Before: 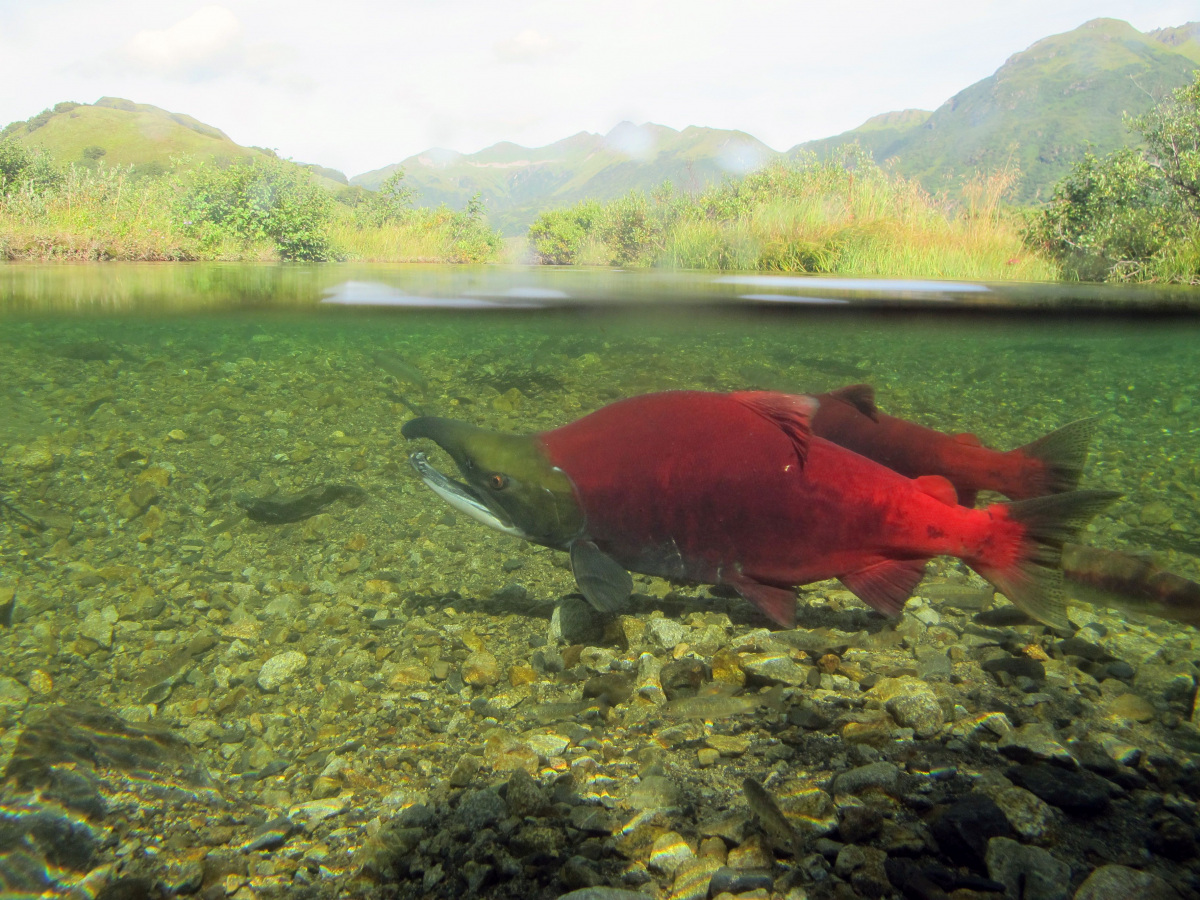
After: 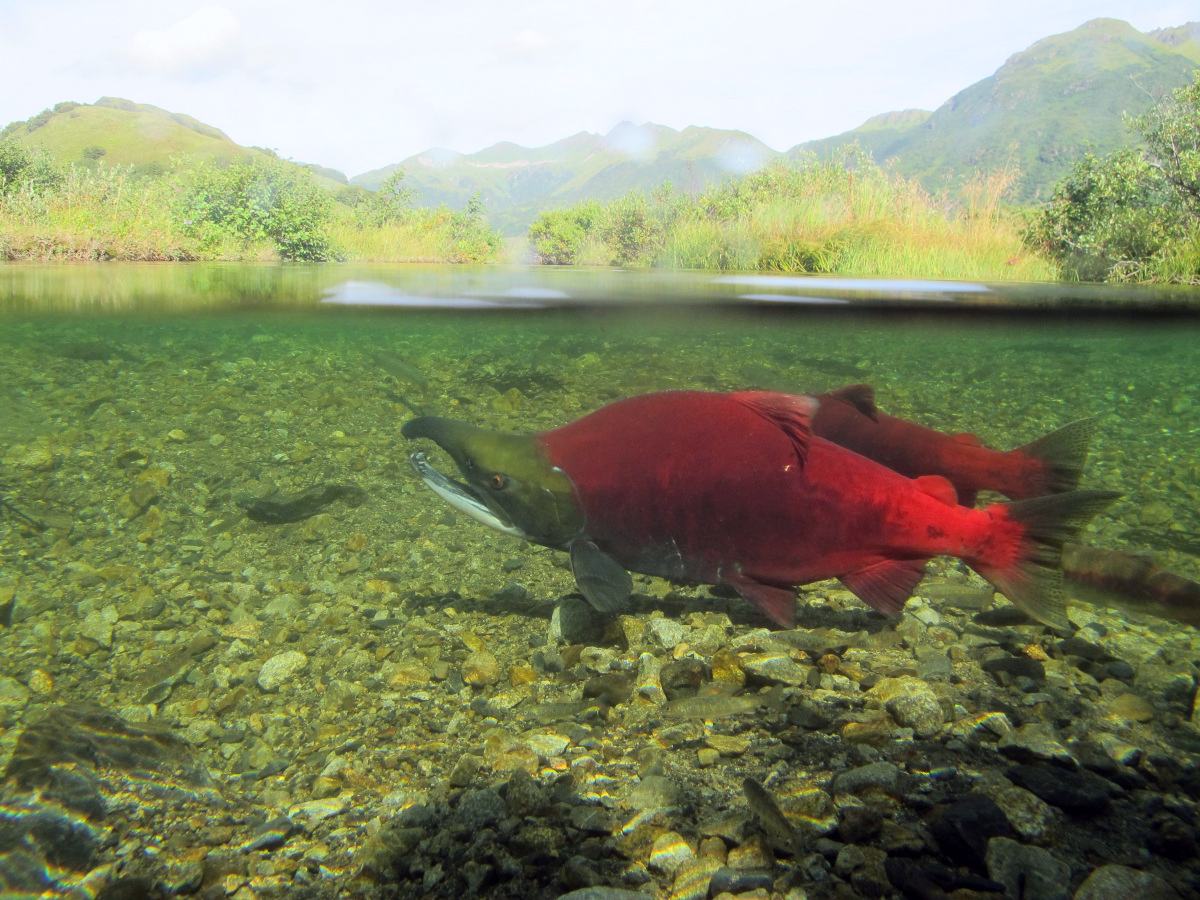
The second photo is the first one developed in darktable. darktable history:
tone curve: curves: ch0 [(0, 0) (0.265, 0.253) (0.732, 0.751) (1, 1)], color space Lab, linked channels, preserve colors none
white balance: red 0.983, blue 1.036
